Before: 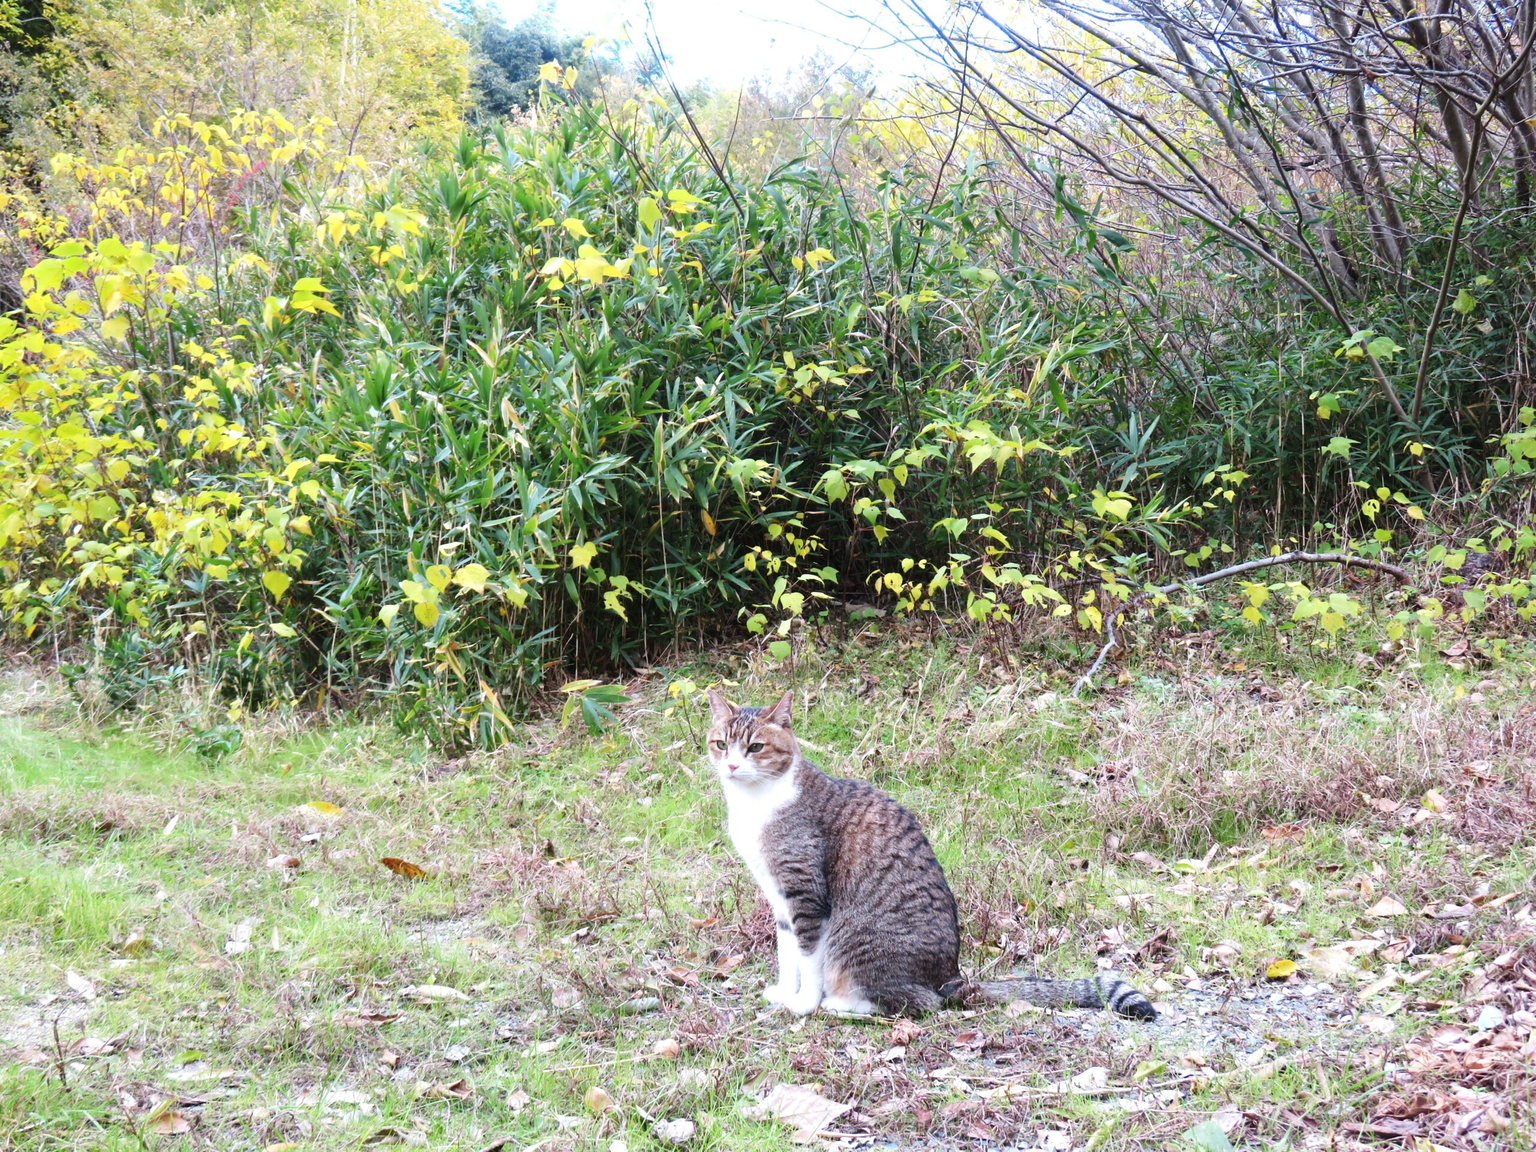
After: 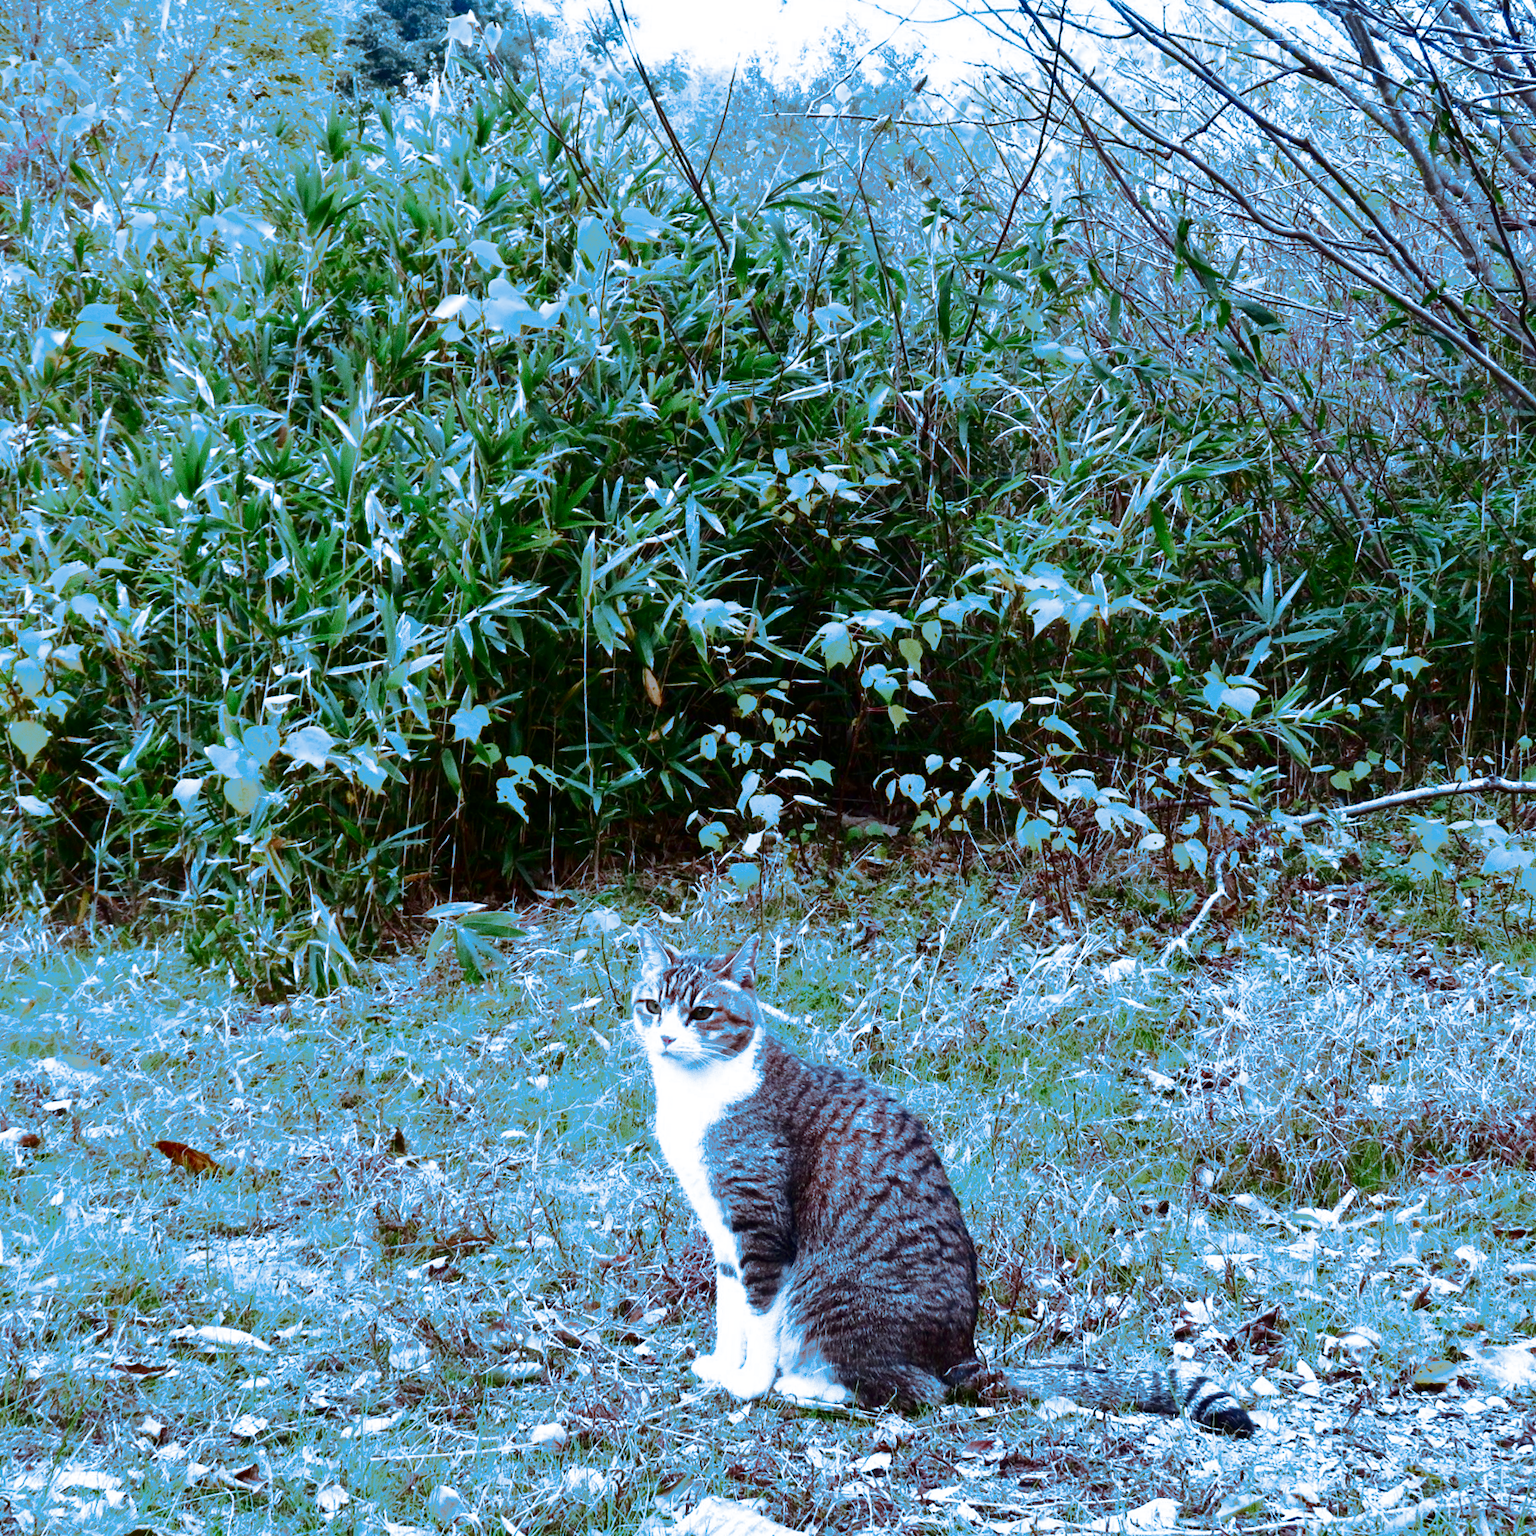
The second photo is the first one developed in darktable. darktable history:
grain: coarseness 0.09 ISO
tone equalizer: on, module defaults
crop and rotate: angle -3.27°, left 14.277%, top 0.028%, right 10.766%, bottom 0.028%
contrast brightness saturation: contrast 0.22, brightness -0.19, saturation 0.24
split-toning: shadows › hue 220°, shadows › saturation 0.64, highlights › hue 220°, highlights › saturation 0.64, balance 0, compress 5.22%
shadows and highlights: soften with gaussian
